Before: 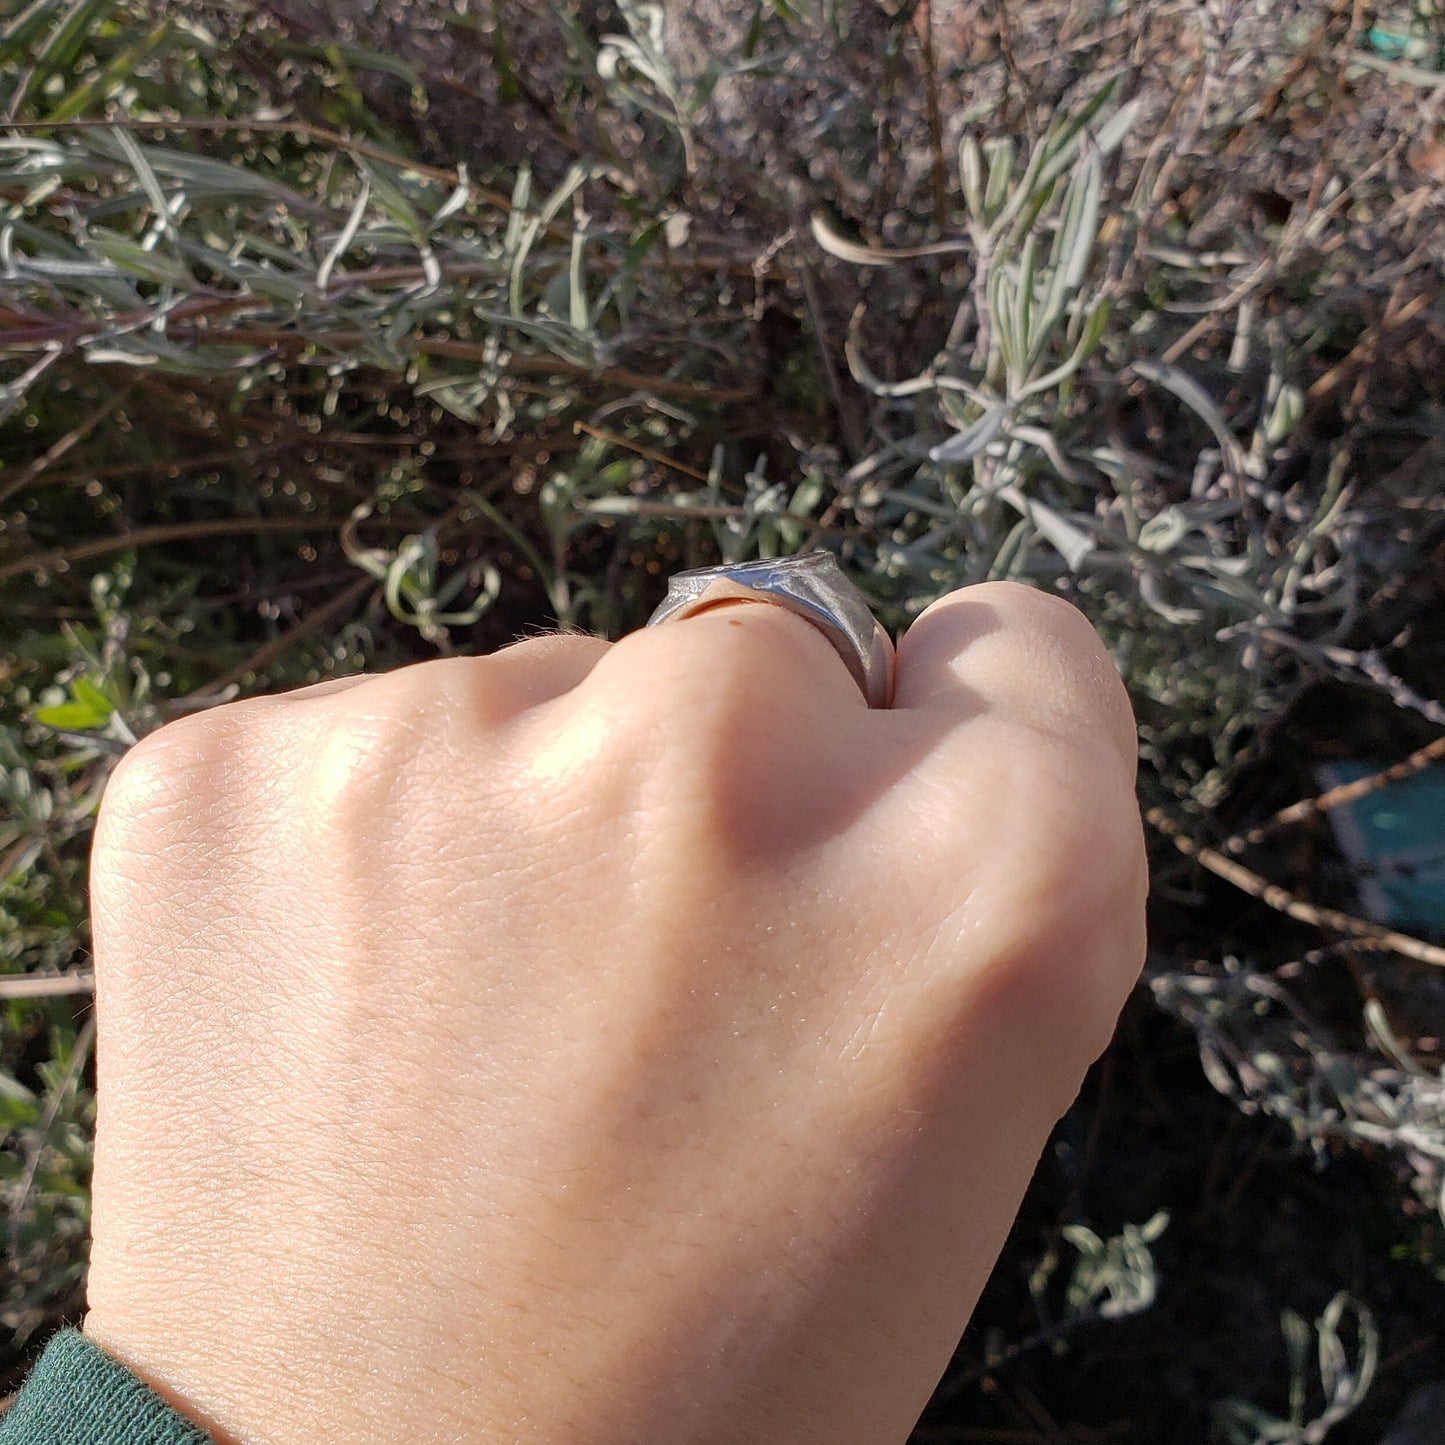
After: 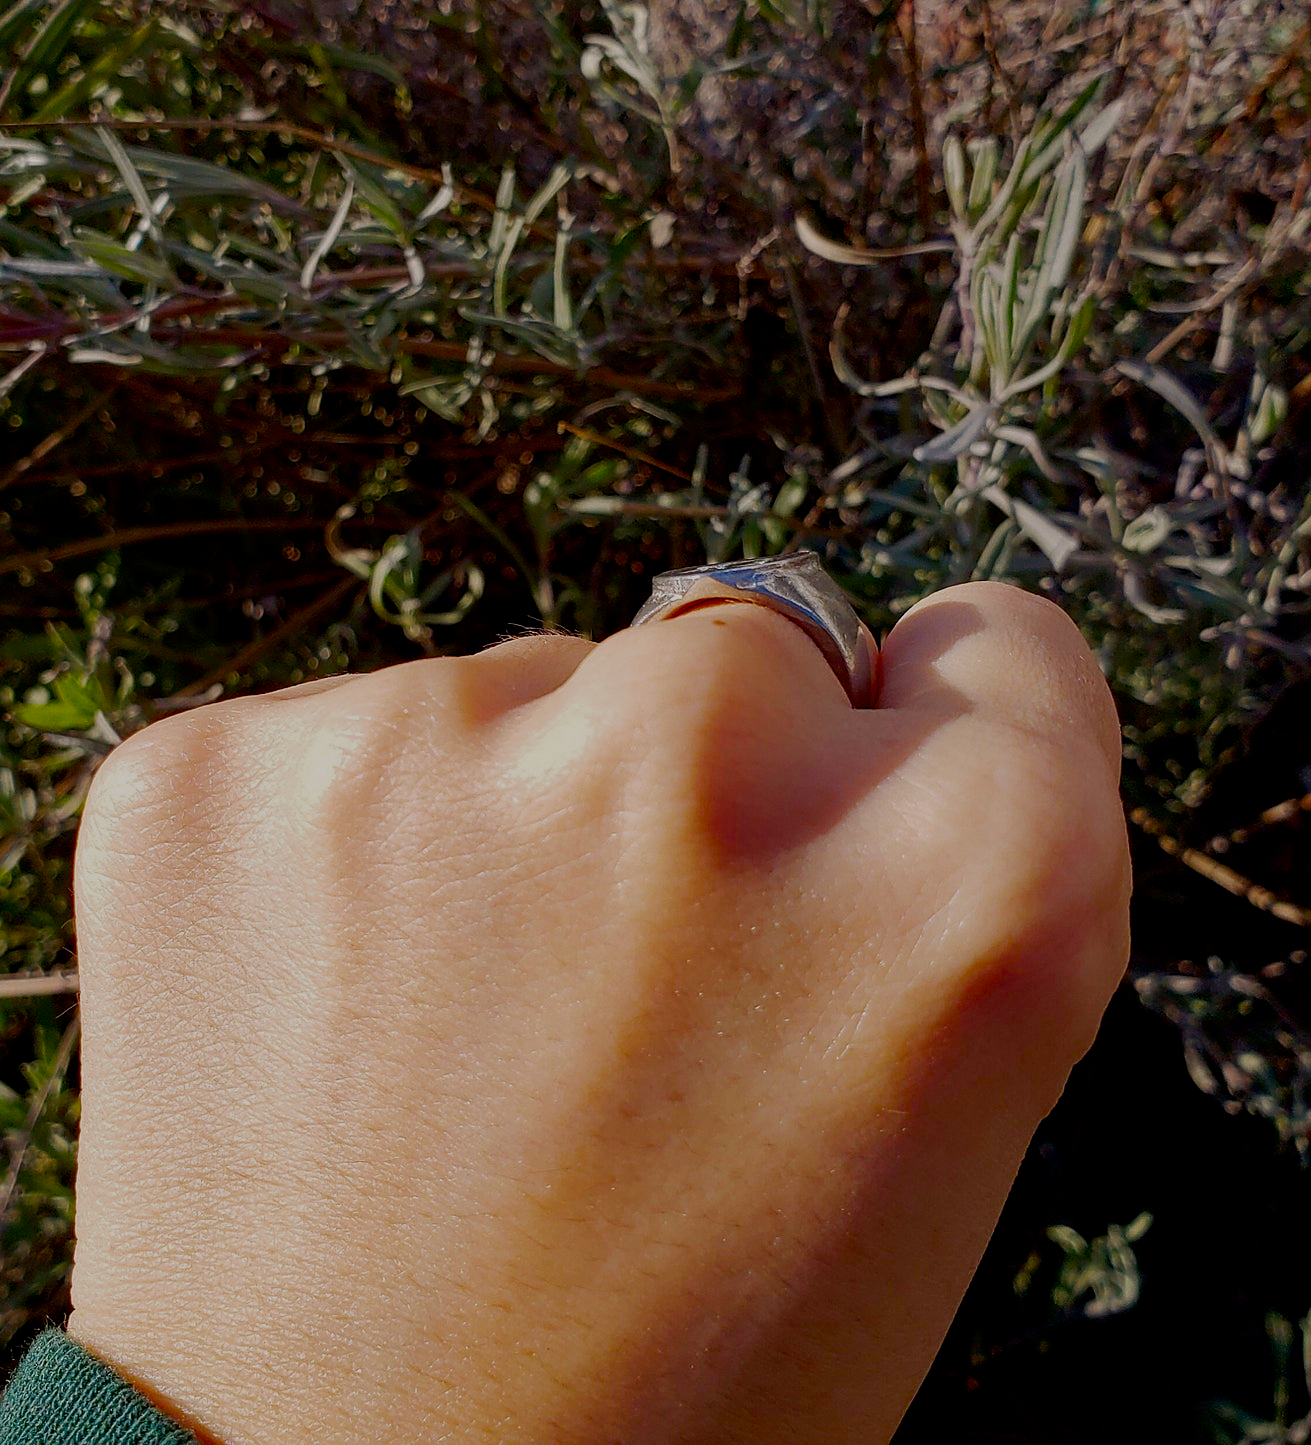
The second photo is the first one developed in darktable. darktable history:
contrast brightness saturation: brightness -0.253, saturation 0.204
crop and rotate: left 1.172%, right 8.085%
exposure: black level correction 0.001, exposure 0.015 EV, compensate highlight preservation false
color balance rgb: highlights gain › chroma 1.736%, highlights gain › hue 55.63°, white fulcrum 1 EV, perceptual saturation grading › global saturation 29.788%, global vibrance 14.558%
tone equalizer: edges refinement/feathering 500, mask exposure compensation -1.57 EV, preserve details no
sharpen: radius 1.854, amount 0.4, threshold 1.733
filmic rgb: black relative exposure -7.65 EV, white relative exposure 4.56 EV, hardness 3.61, add noise in highlights 0, preserve chrominance no, color science v3 (2019), use custom middle-gray values true, contrast in highlights soft
